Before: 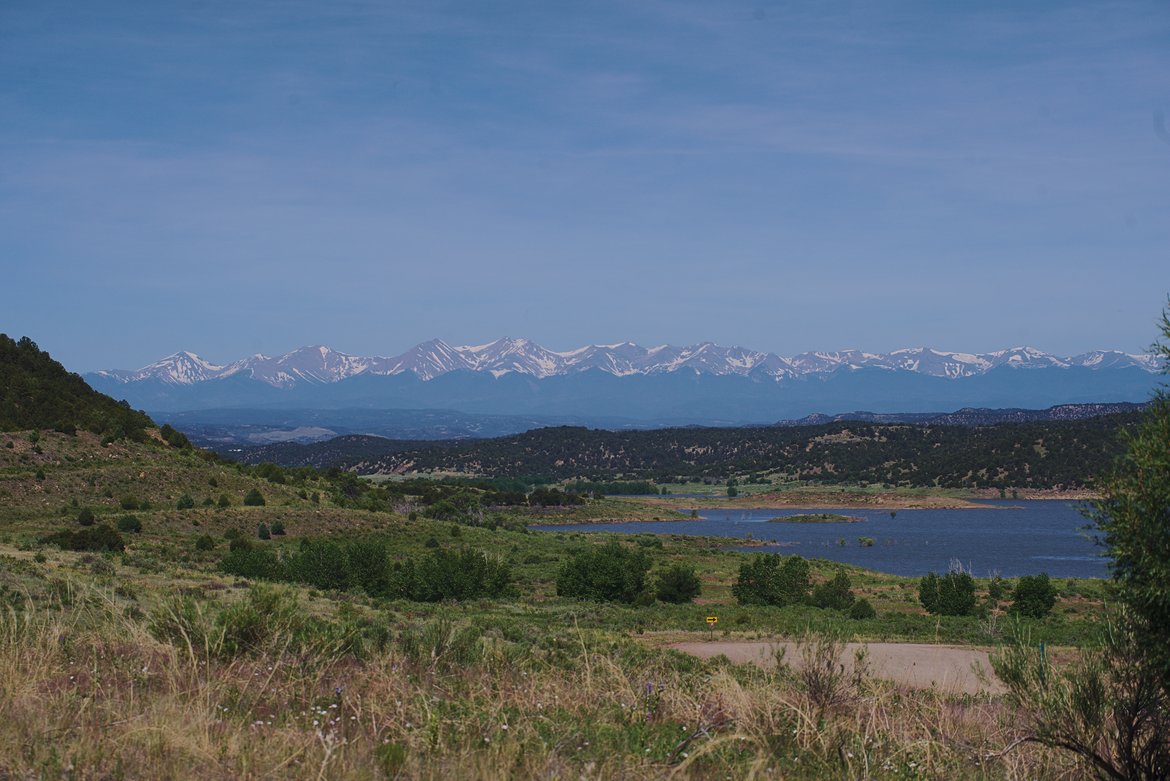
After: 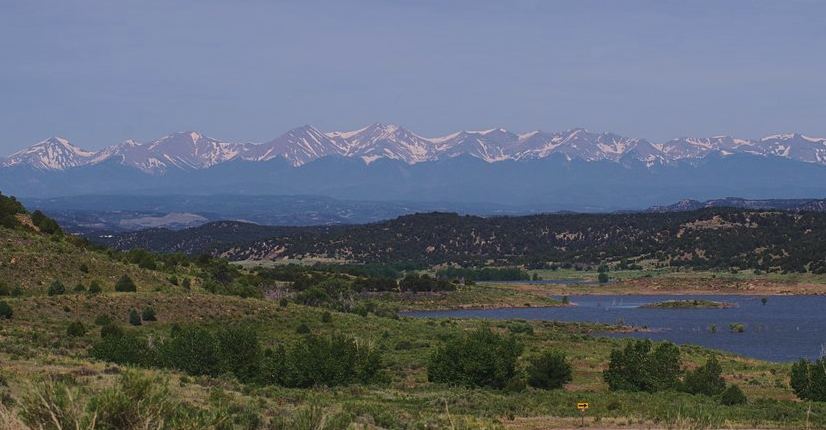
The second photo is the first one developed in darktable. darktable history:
color correction: highlights a* 5.86, highlights b* 4.82
crop: left 11.058%, top 27.523%, right 18.273%, bottom 17.295%
